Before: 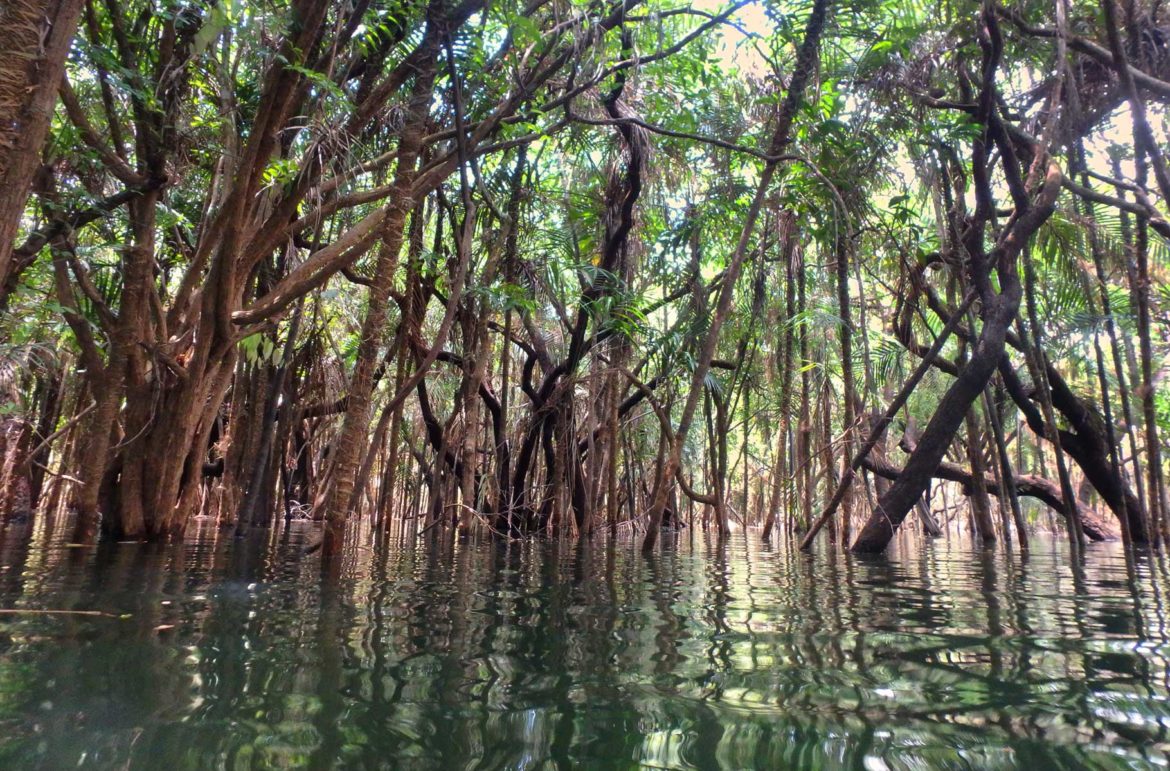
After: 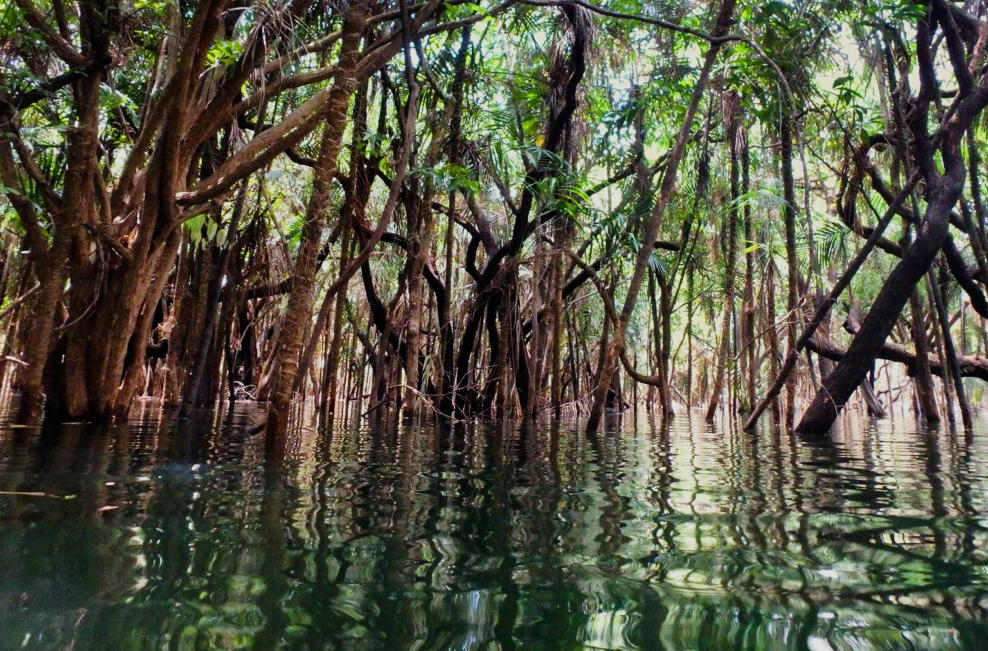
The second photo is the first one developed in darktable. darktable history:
crop and rotate: left 4.842%, top 15.51%, right 10.668%
white balance: red 0.978, blue 0.999
sigmoid: contrast 1.54, target black 0
